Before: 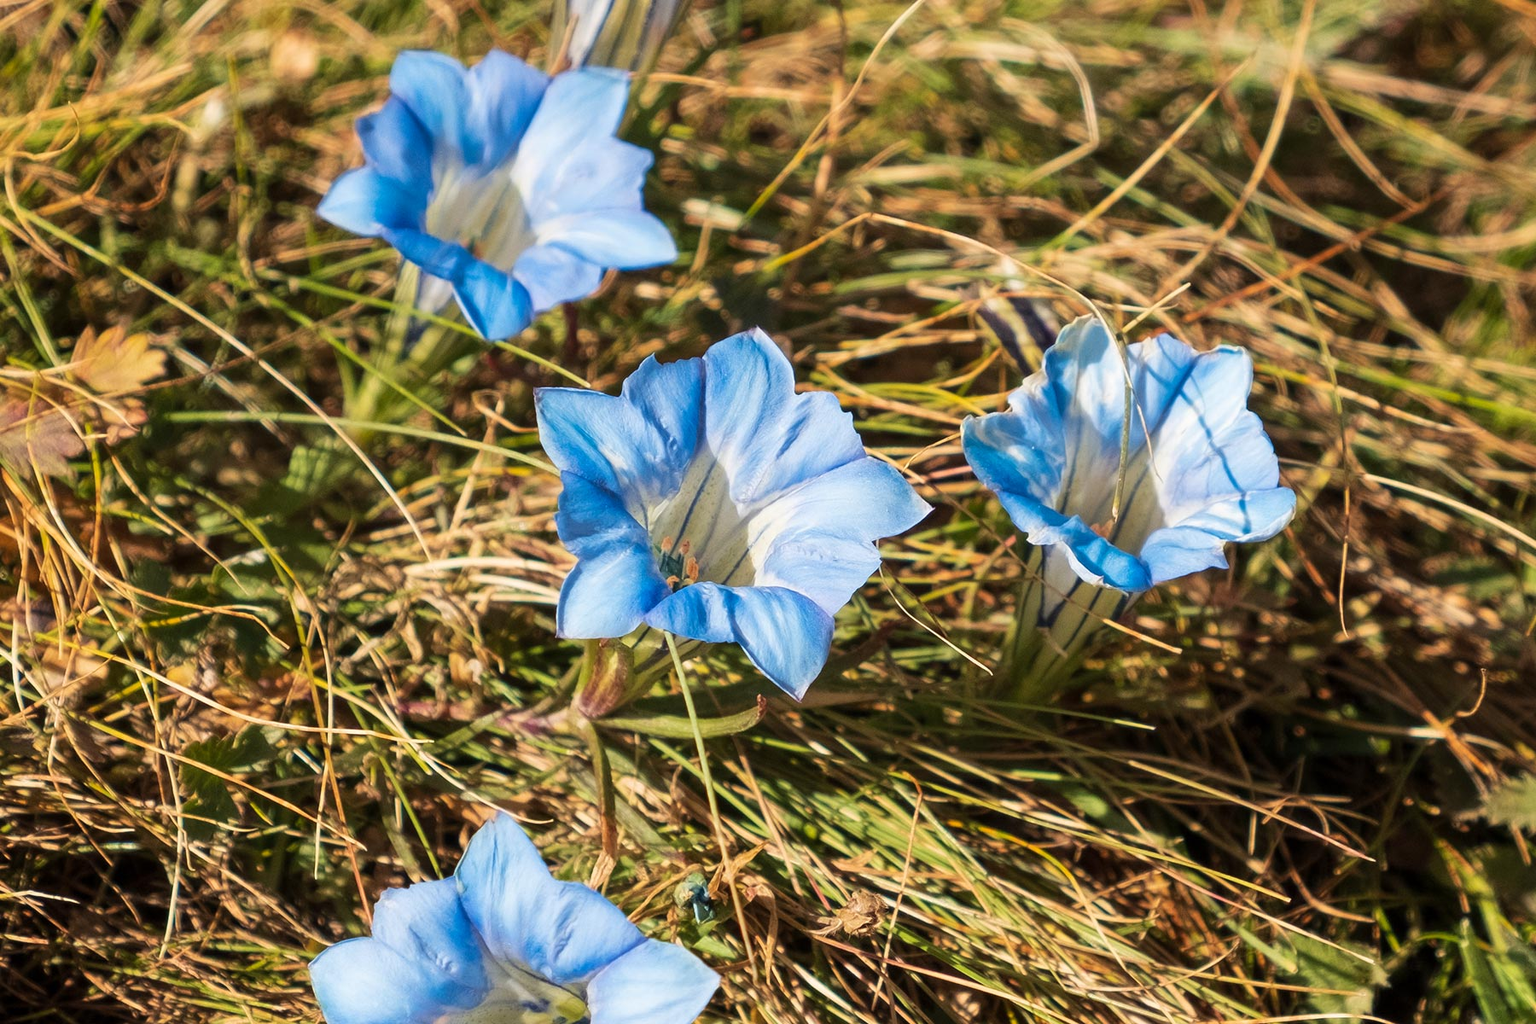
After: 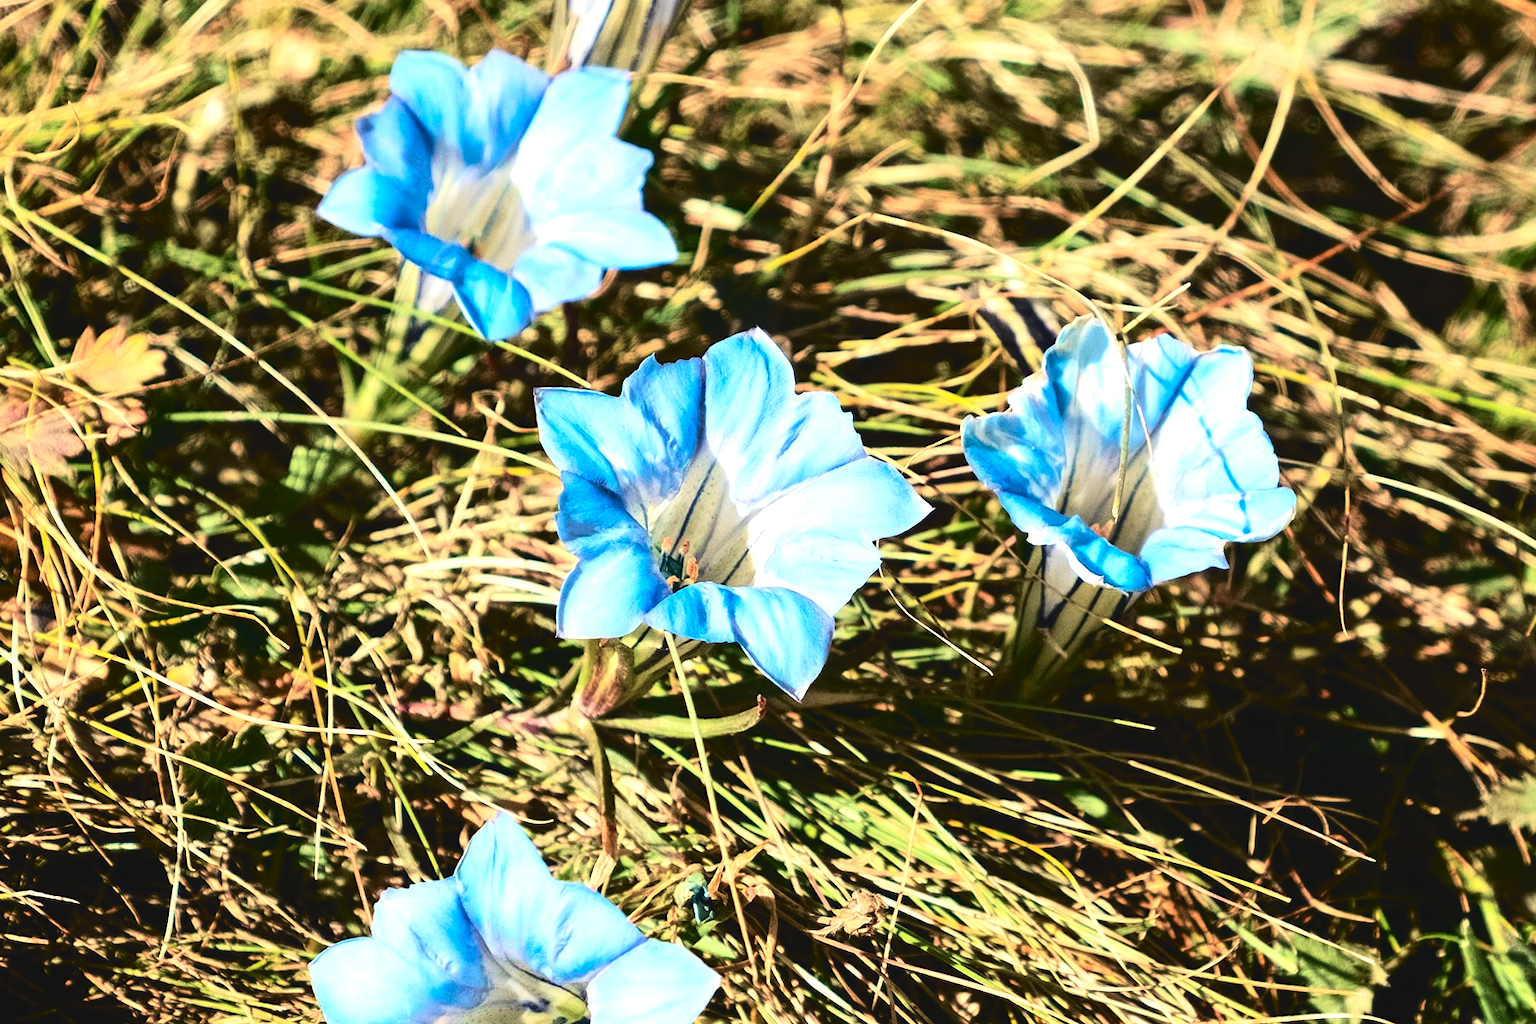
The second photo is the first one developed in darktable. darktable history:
tone curve: curves: ch0 [(0, 0.056) (0.049, 0.073) (0.155, 0.127) (0.33, 0.331) (0.432, 0.46) (0.601, 0.655) (0.843, 0.876) (1, 0.965)]; ch1 [(0, 0) (0.339, 0.334) (0.445, 0.419) (0.476, 0.454) (0.497, 0.494) (0.53, 0.511) (0.557, 0.549) (0.613, 0.614) (0.728, 0.729) (1, 1)]; ch2 [(0, 0) (0.327, 0.318) (0.417, 0.426) (0.46, 0.453) (0.502, 0.5) (0.526, 0.52) (0.54, 0.543) (0.606, 0.61) (0.74, 0.716) (1, 1)], color space Lab, independent channels, preserve colors none
tone equalizer: -8 EV -1.08 EV, -7 EV -1.01 EV, -6 EV -0.867 EV, -5 EV -0.578 EV, -3 EV 0.578 EV, -2 EV 0.867 EV, -1 EV 1.01 EV, +0 EV 1.08 EV, edges refinement/feathering 500, mask exposure compensation -1.57 EV, preserve details no
